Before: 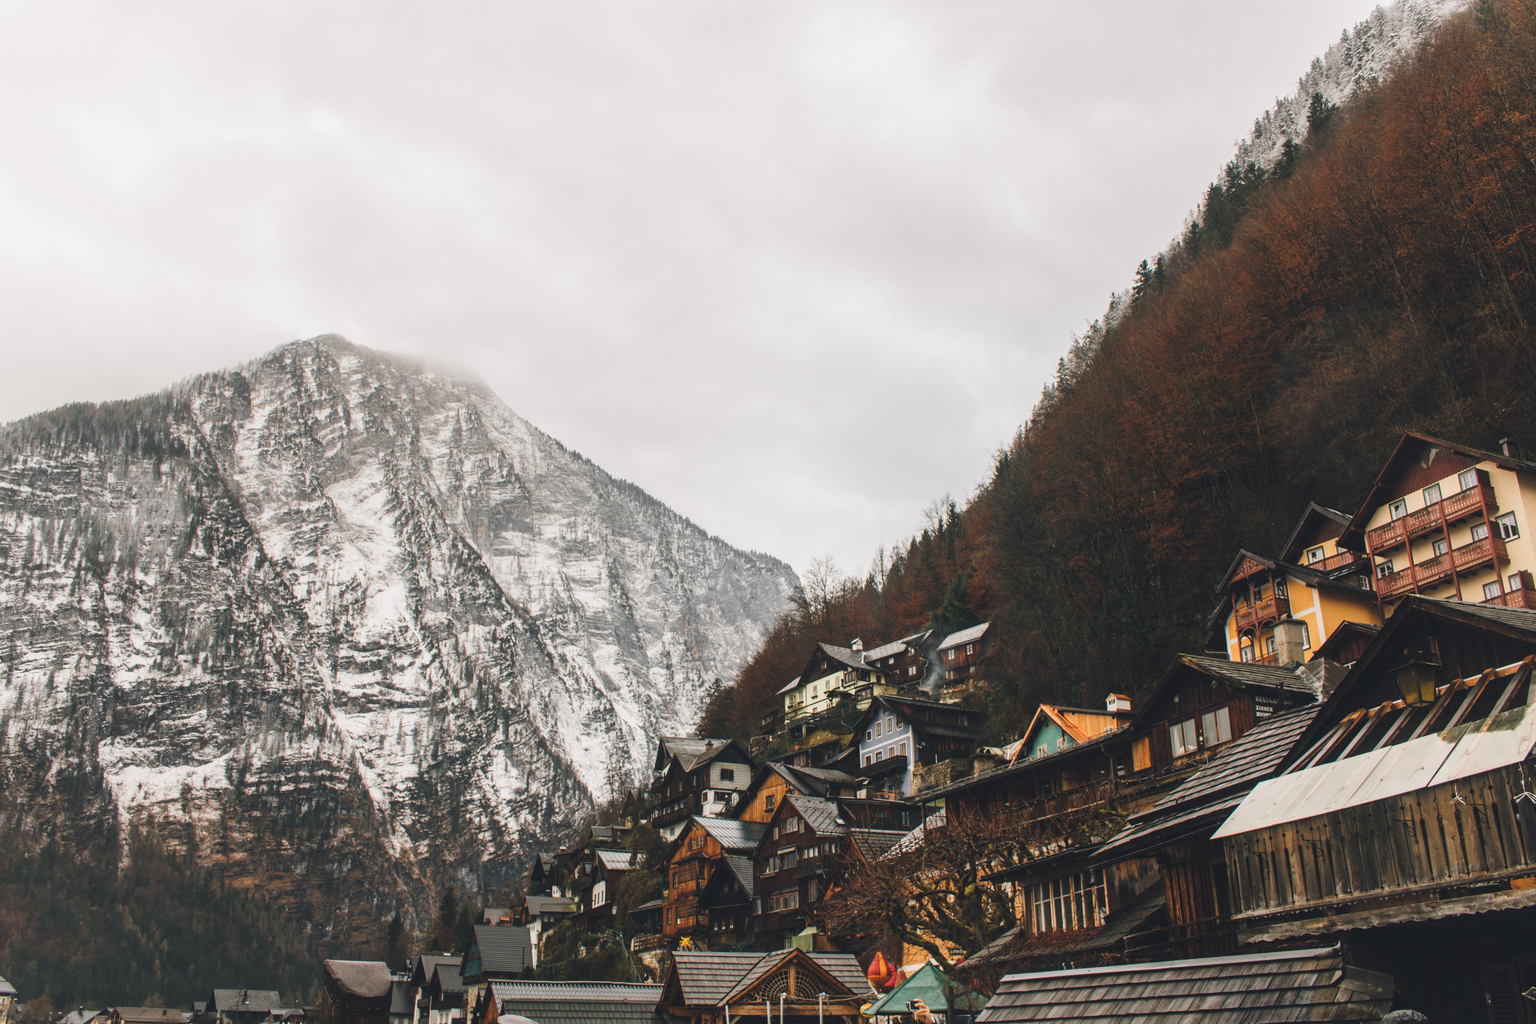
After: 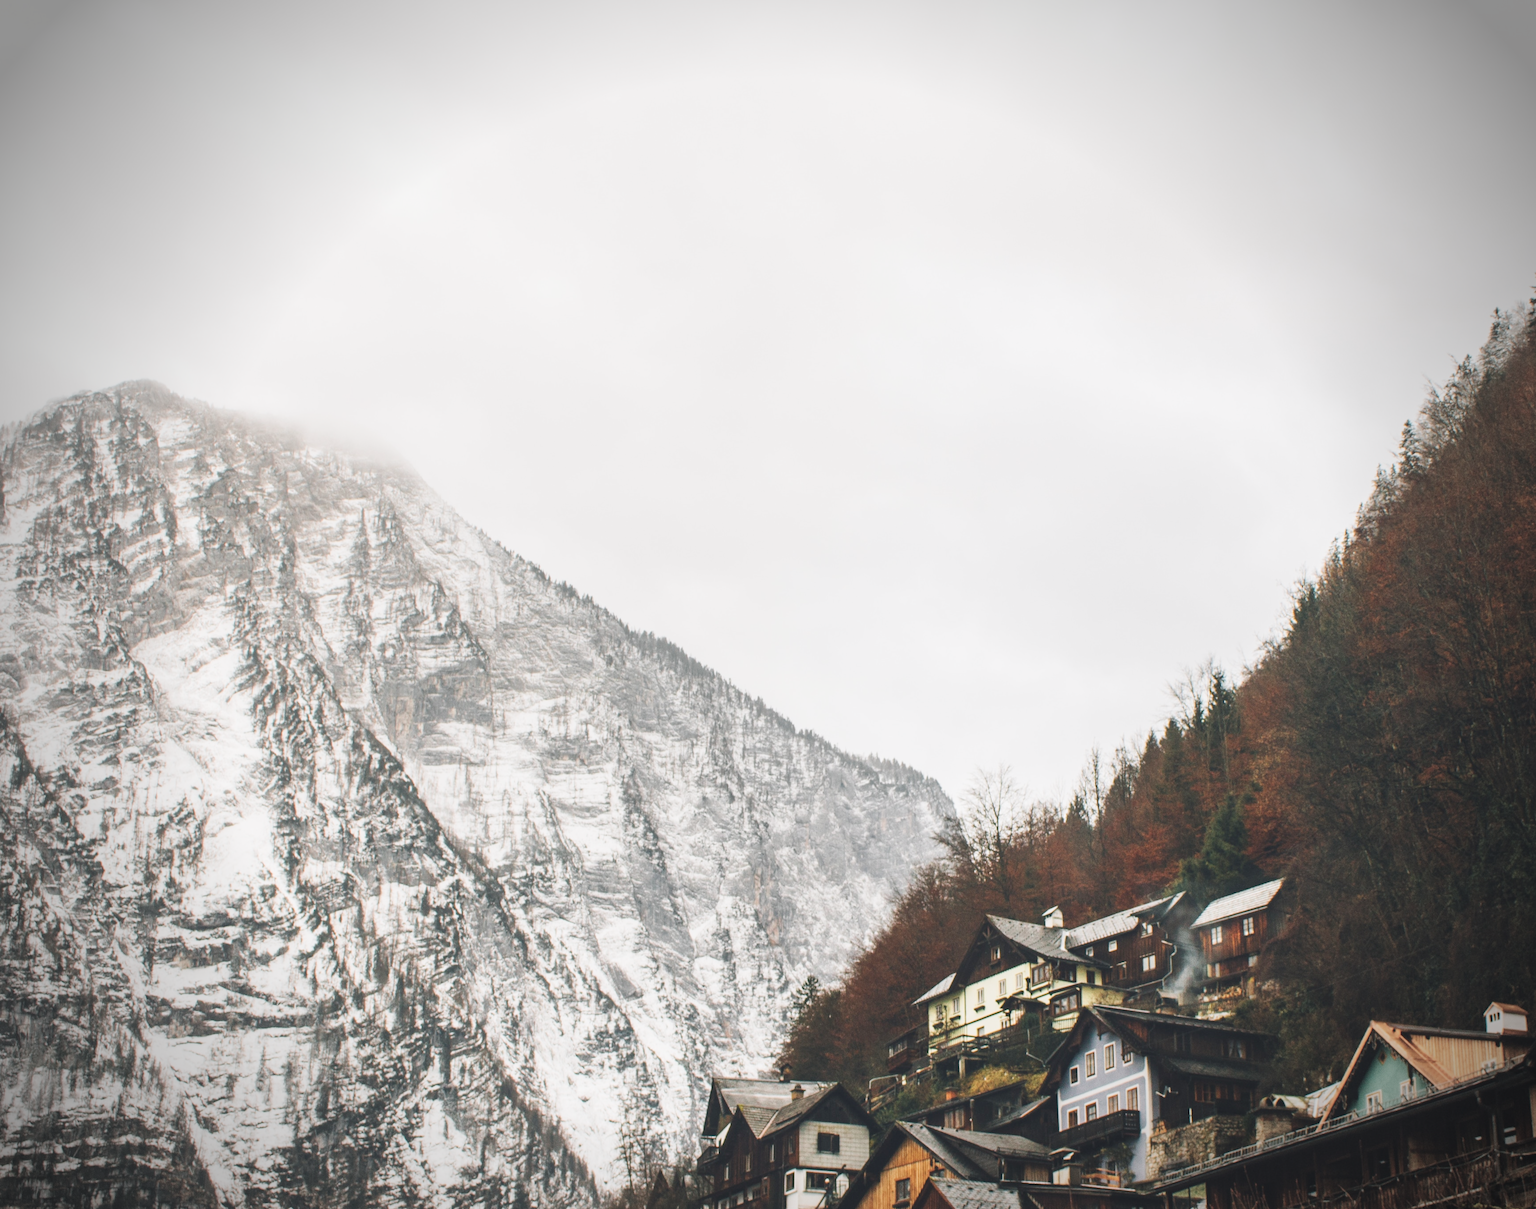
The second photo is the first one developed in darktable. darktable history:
color correction: highlights a* 0.003, highlights b* -0.283
vignetting: fall-off start 75%, brightness -0.692, width/height ratio 1.084
base curve: curves: ch0 [(0, 0) (0.204, 0.334) (0.55, 0.733) (1, 1)], preserve colors none
crop: left 16.202%, top 11.208%, right 26.045%, bottom 20.557%
